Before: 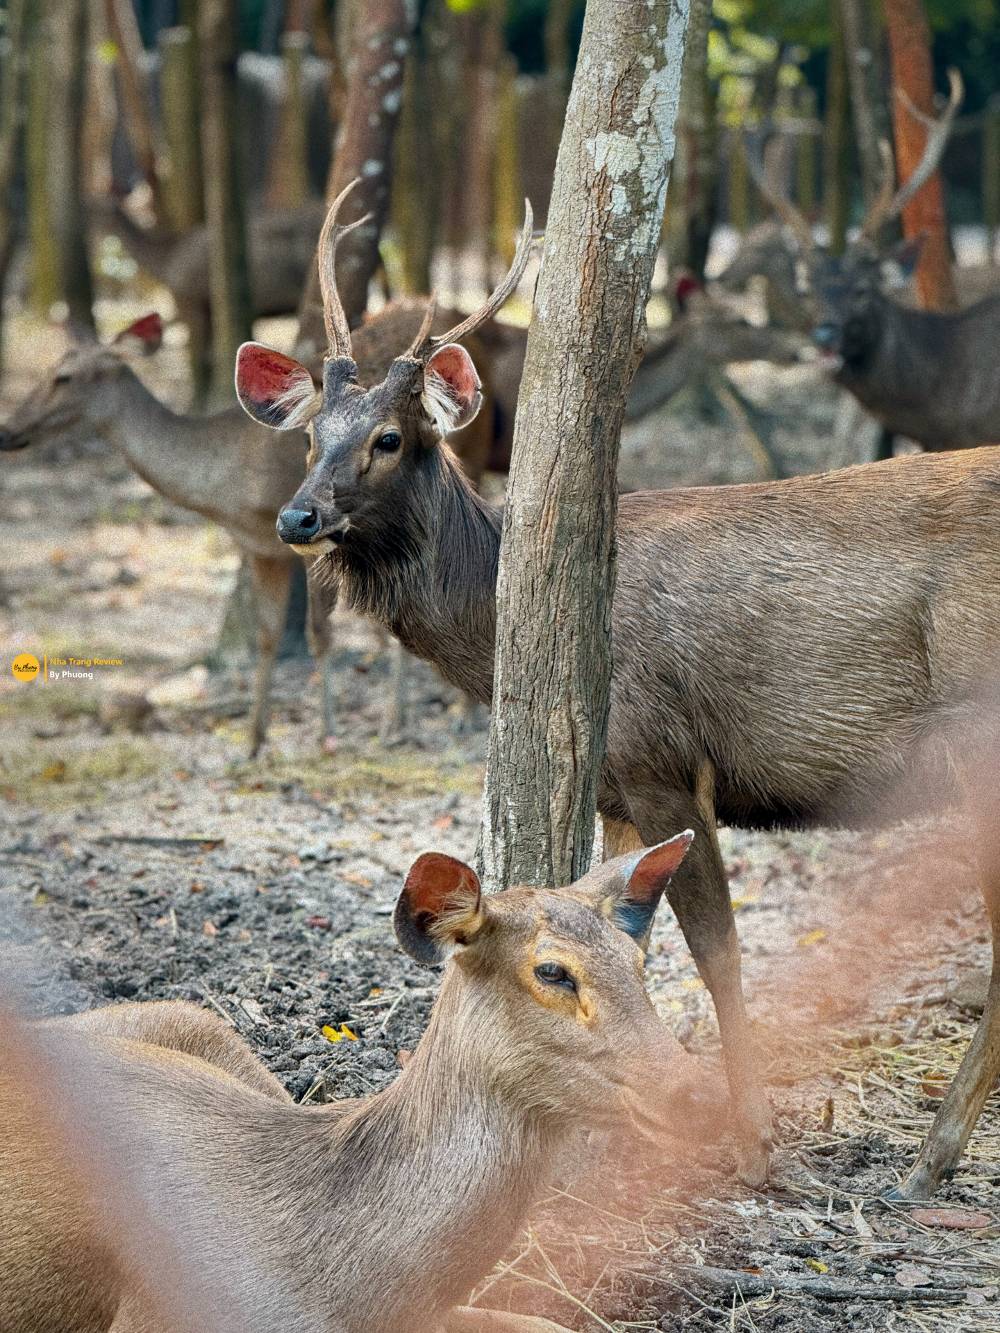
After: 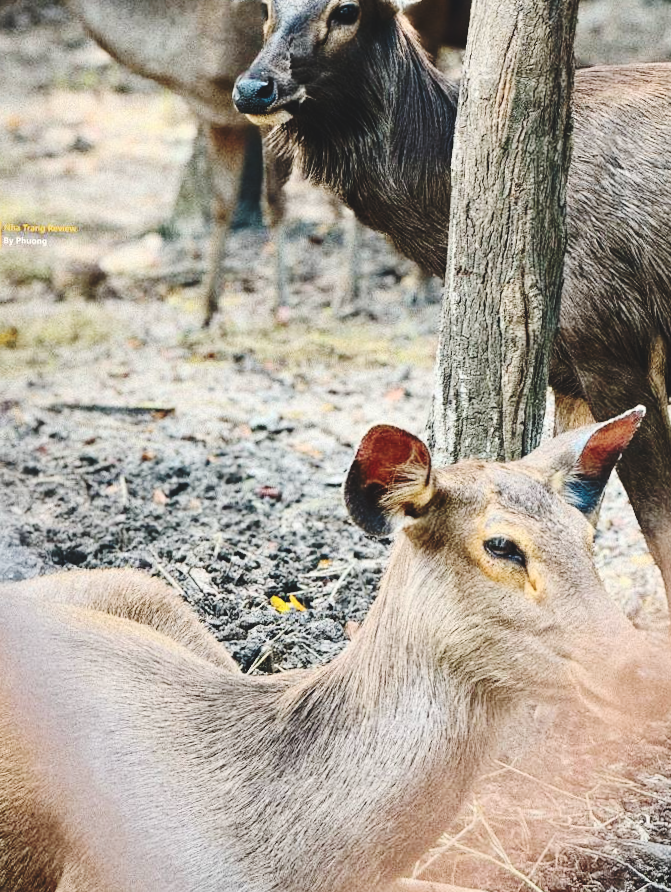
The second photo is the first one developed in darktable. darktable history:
base curve: curves: ch0 [(0, 0.024) (0.055, 0.065) (0.121, 0.166) (0.236, 0.319) (0.693, 0.726) (1, 1)], preserve colors none
crop and rotate: angle -0.901°, left 3.659%, top 31.67%, right 27.806%
contrast brightness saturation: contrast 0.273
